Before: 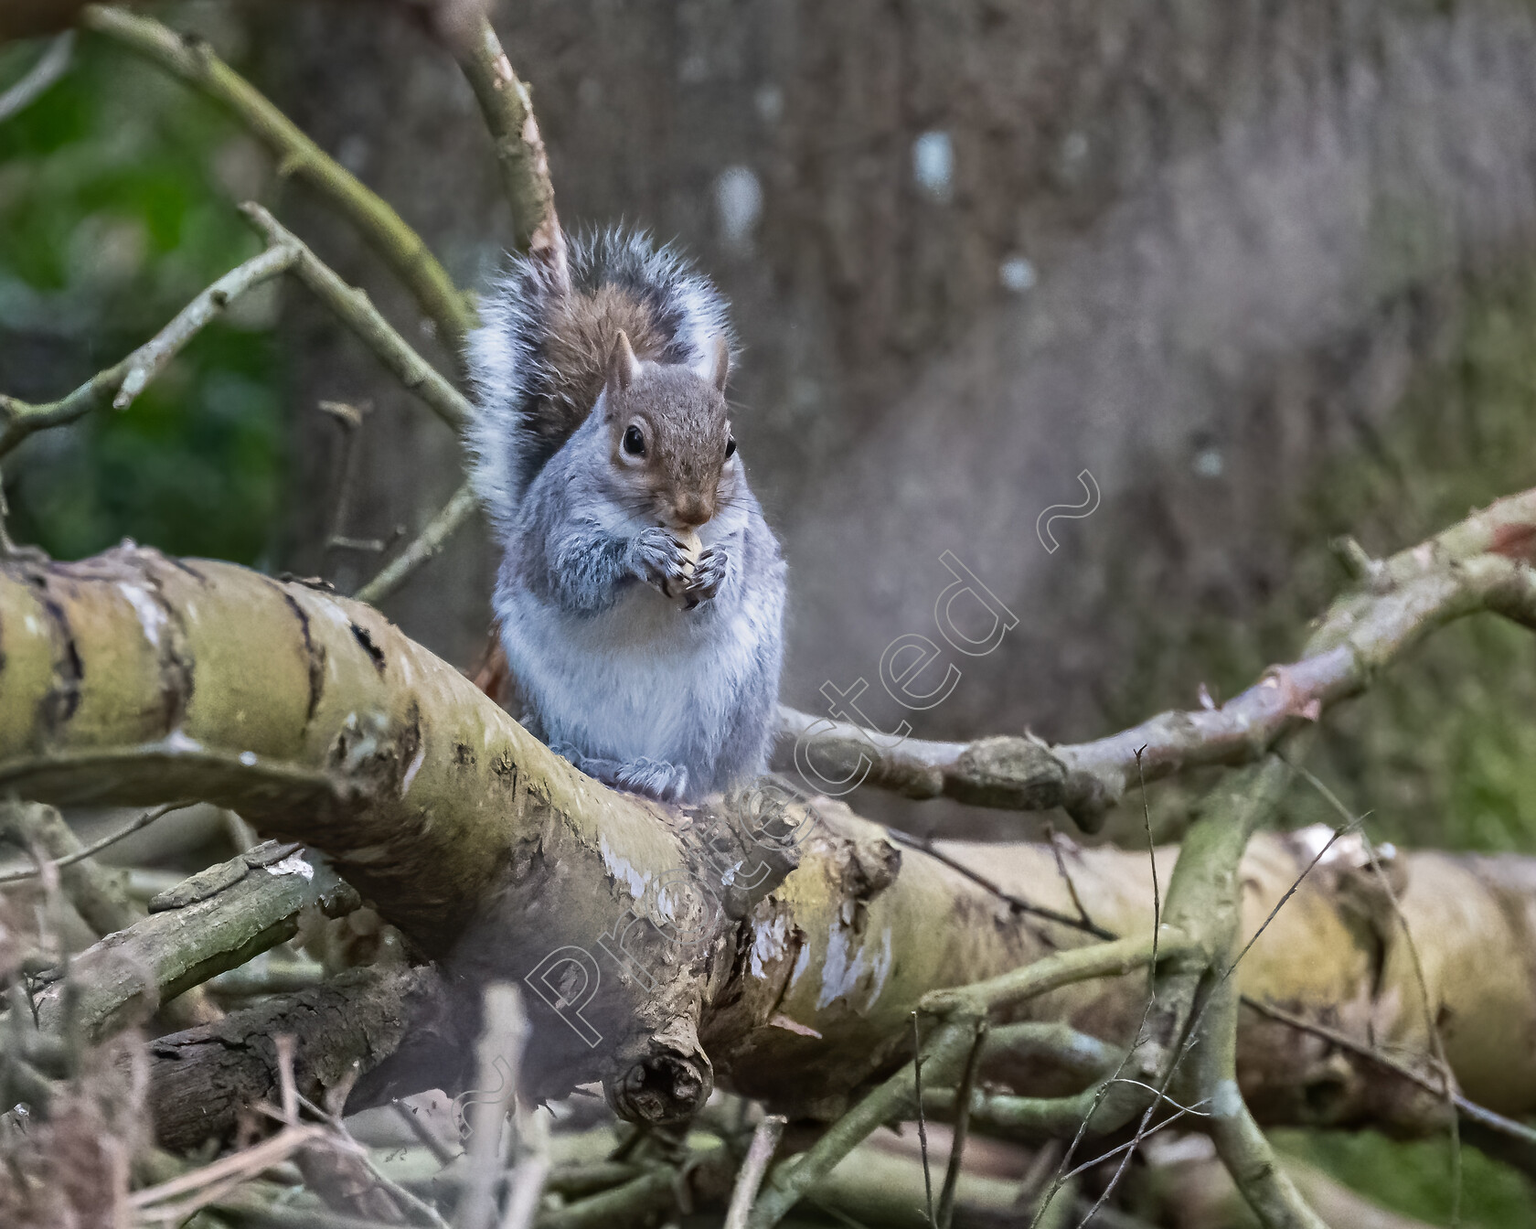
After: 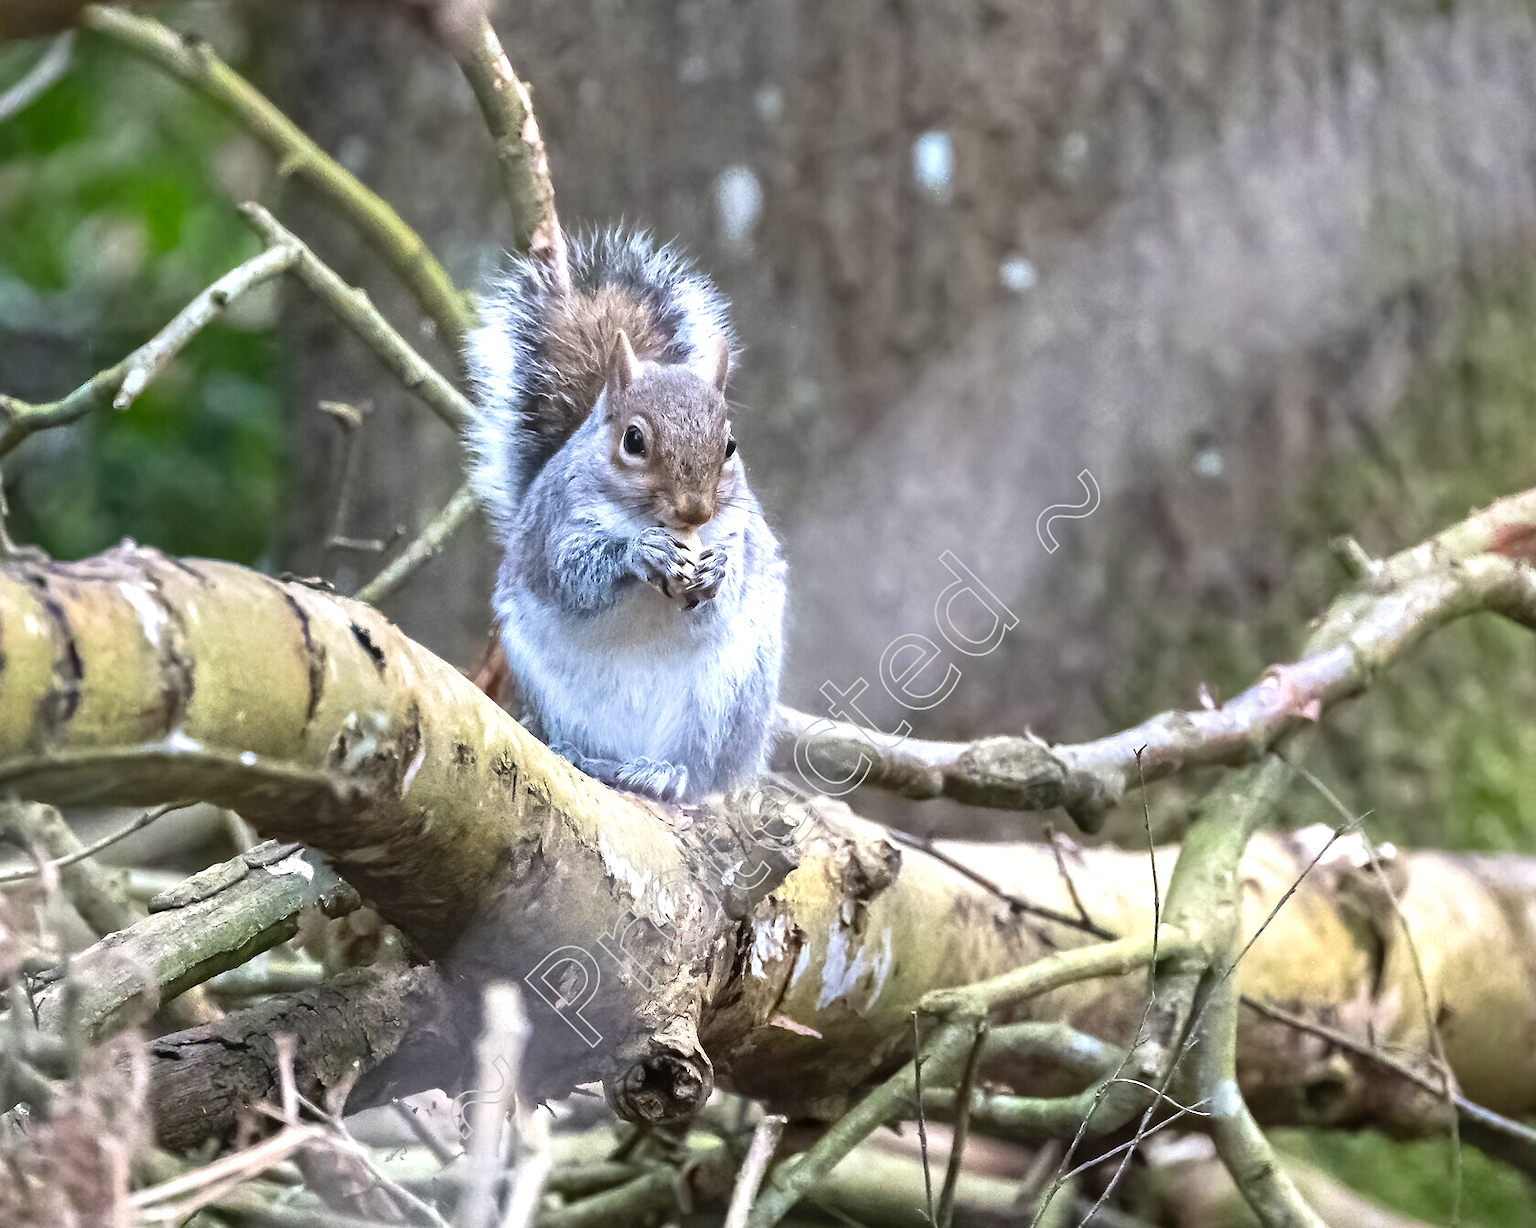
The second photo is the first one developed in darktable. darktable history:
exposure: exposure 0.95 EV, compensate exposure bias true, compensate highlight preservation false
